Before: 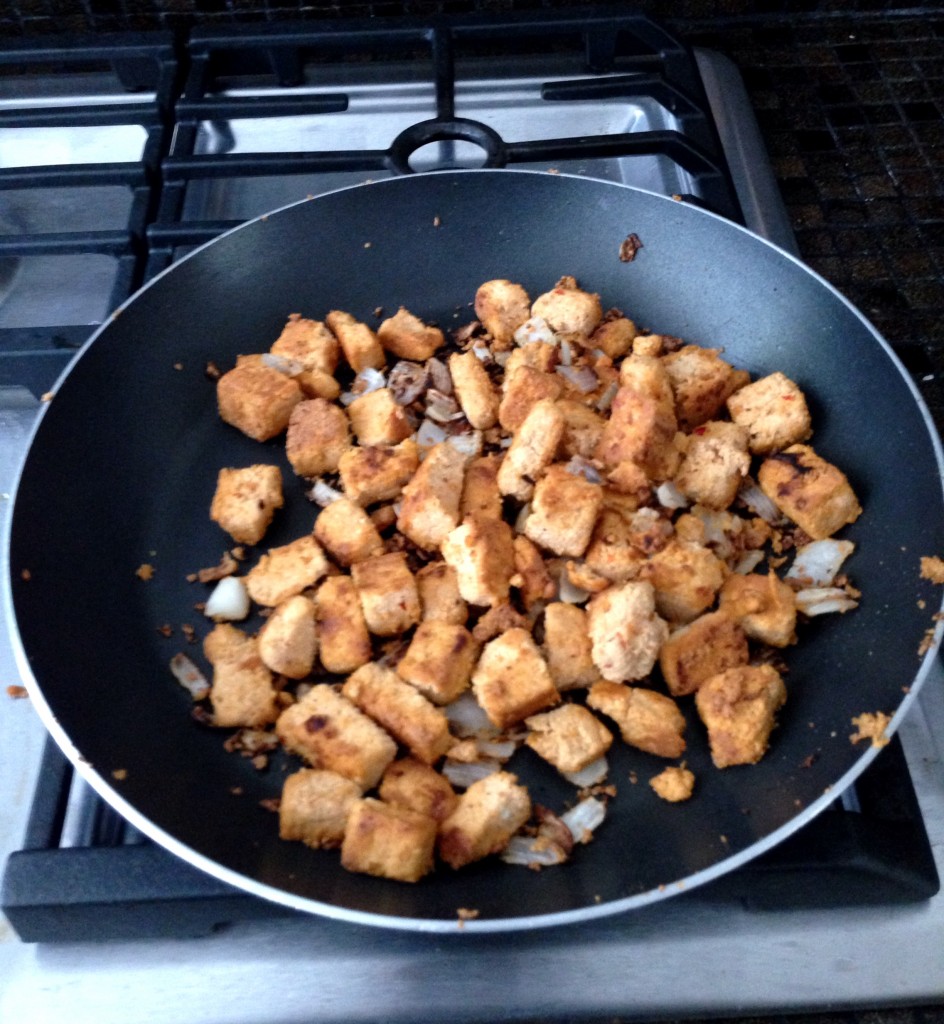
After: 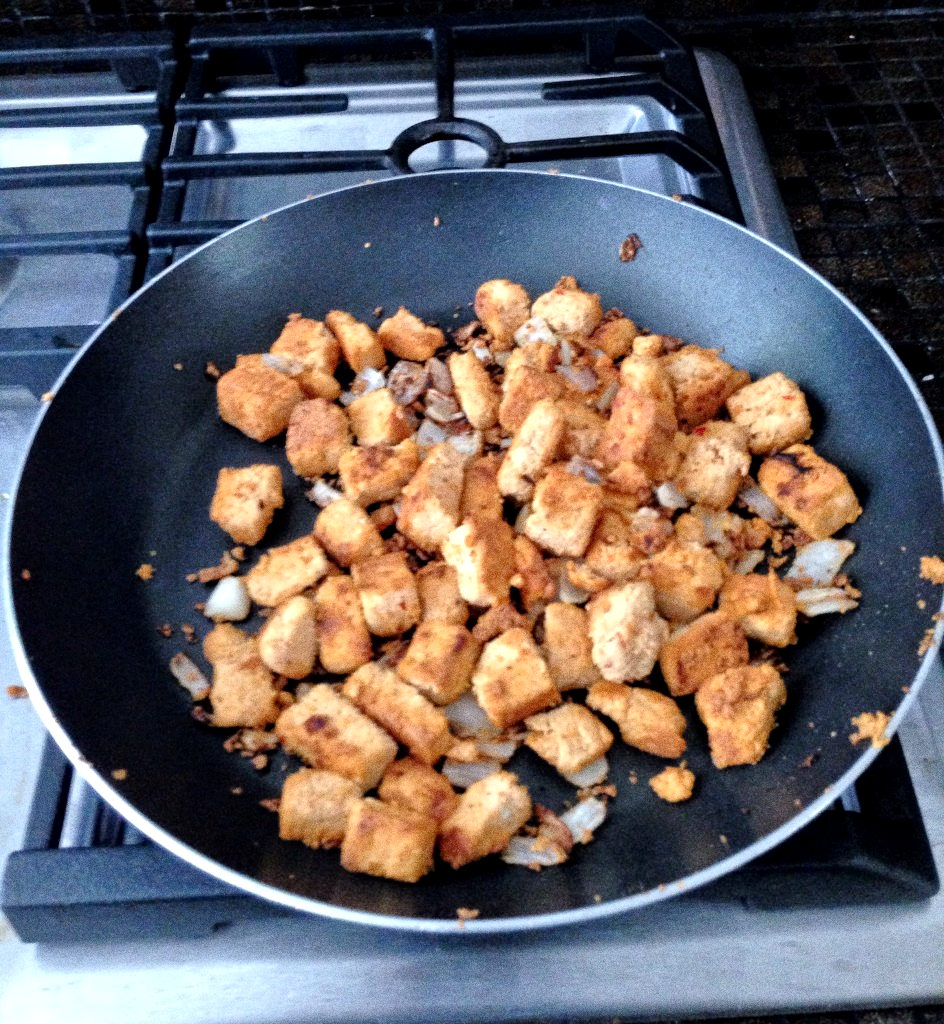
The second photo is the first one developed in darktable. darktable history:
tone equalizer: -7 EV 0.15 EV, -6 EV 0.6 EV, -5 EV 1.15 EV, -4 EV 1.33 EV, -3 EV 1.15 EV, -2 EV 0.6 EV, -1 EV 0.15 EV, mask exposure compensation -0.5 EV
local contrast: highlights 100%, shadows 100%, detail 120%, midtone range 0.2
grain: coarseness 0.09 ISO, strength 40%
